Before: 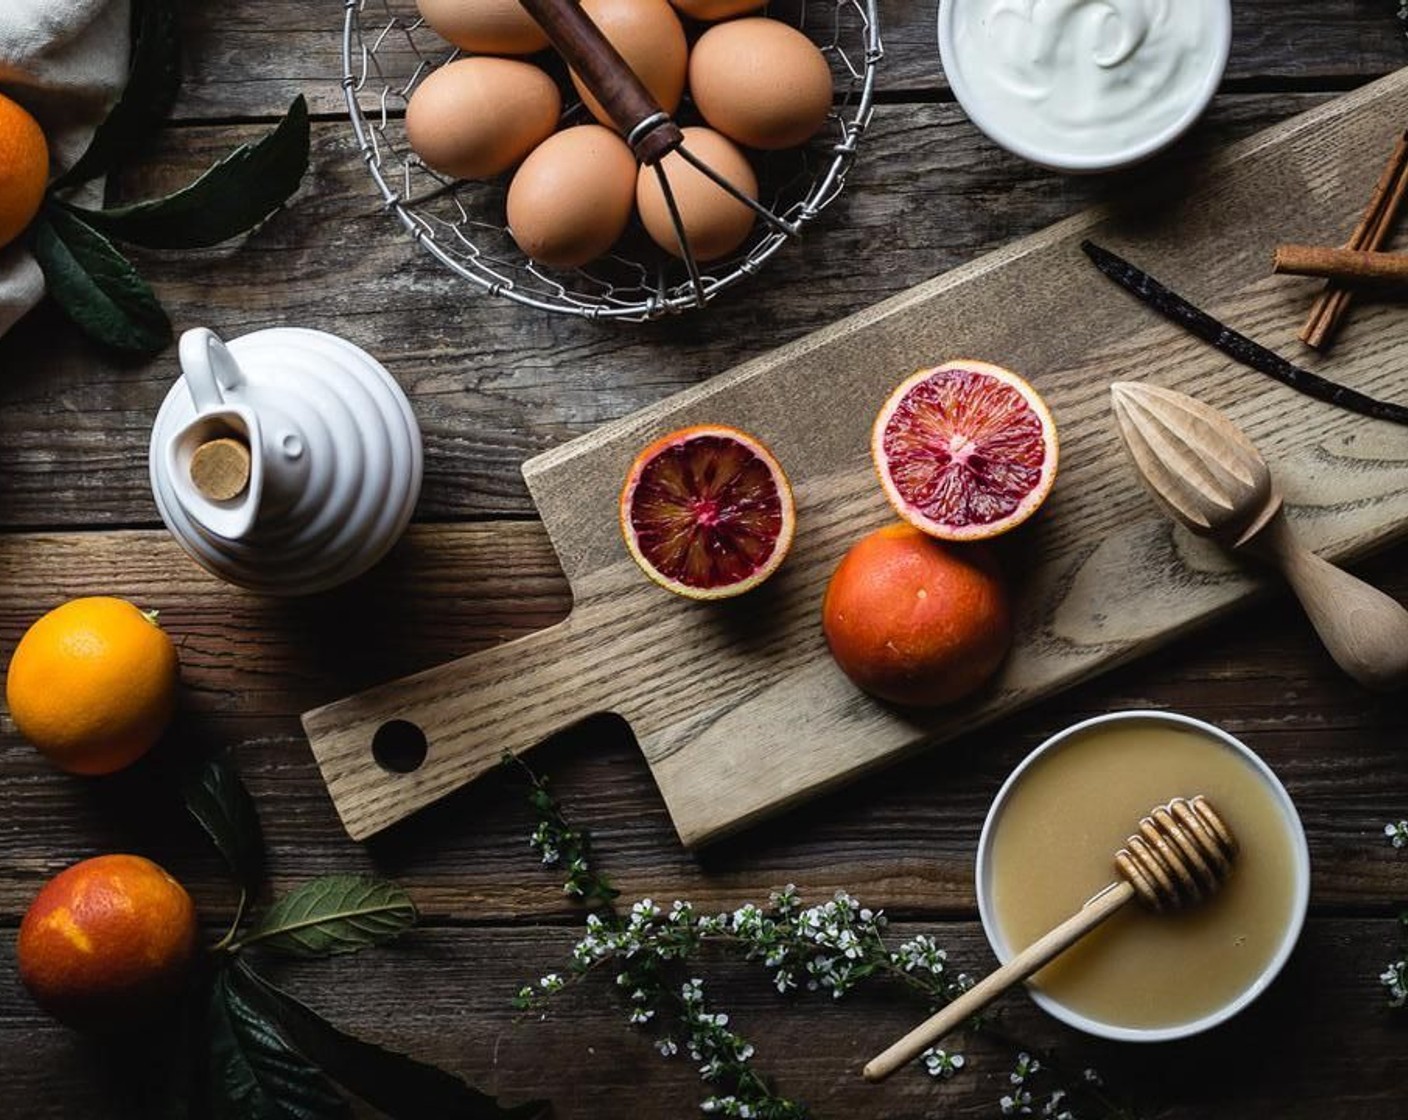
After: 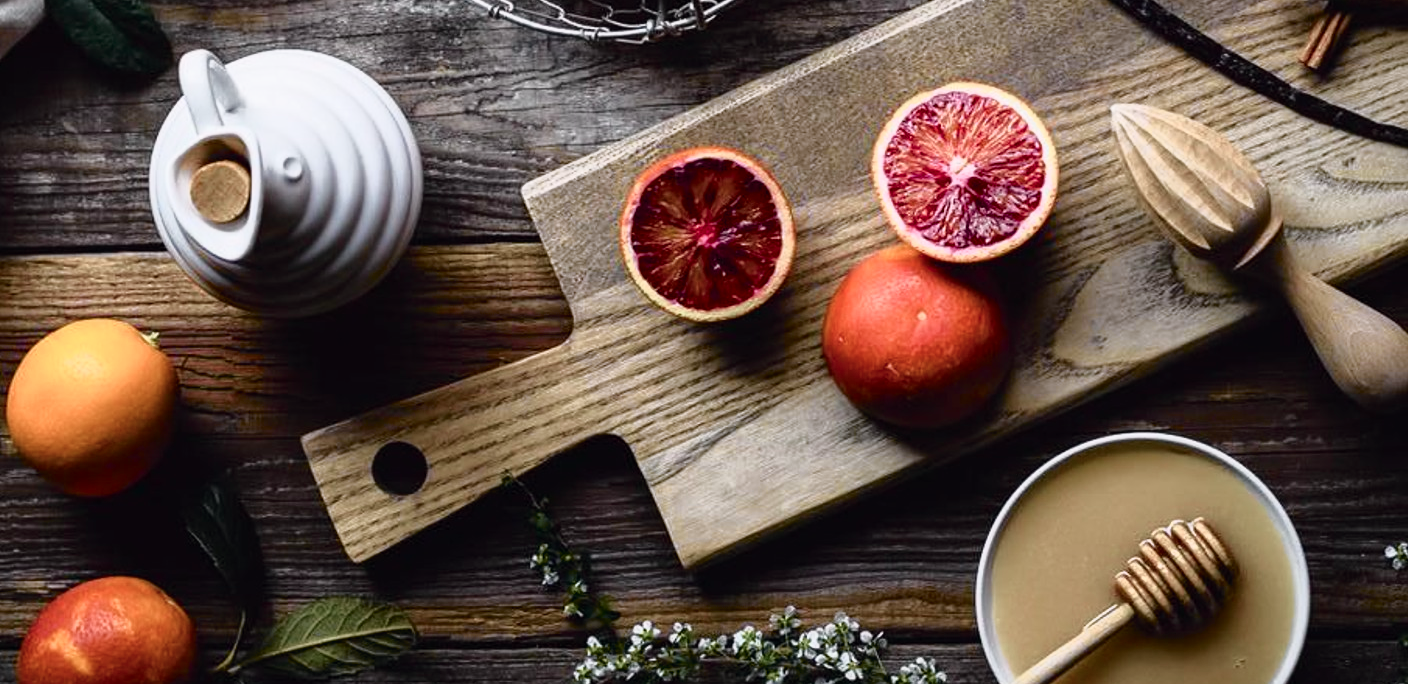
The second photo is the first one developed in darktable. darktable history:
crop and rotate: top 24.854%, bottom 13.996%
color balance rgb: perceptual saturation grading › global saturation 0.427%, perceptual saturation grading › highlights -18.791%, perceptual saturation grading › mid-tones 6.818%, perceptual saturation grading › shadows 27.724%
tone curve: curves: ch0 [(0, 0) (0.105, 0.08) (0.195, 0.18) (0.283, 0.288) (0.384, 0.419) (0.485, 0.531) (0.638, 0.69) (0.795, 0.879) (1, 0.977)]; ch1 [(0, 0) (0.161, 0.092) (0.35, 0.33) (0.379, 0.401) (0.456, 0.469) (0.498, 0.503) (0.531, 0.537) (0.596, 0.621) (0.635, 0.655) (1, 1)]; ch2 [(0, 0) (0.371, 0.362) (0.437, 0.437) (0.483, 0.484) (0.53, 0.515) (0.56, 0.58) (0.622, 0.606) (1, 1)], color space Lab, independent channels, preserve colors none
